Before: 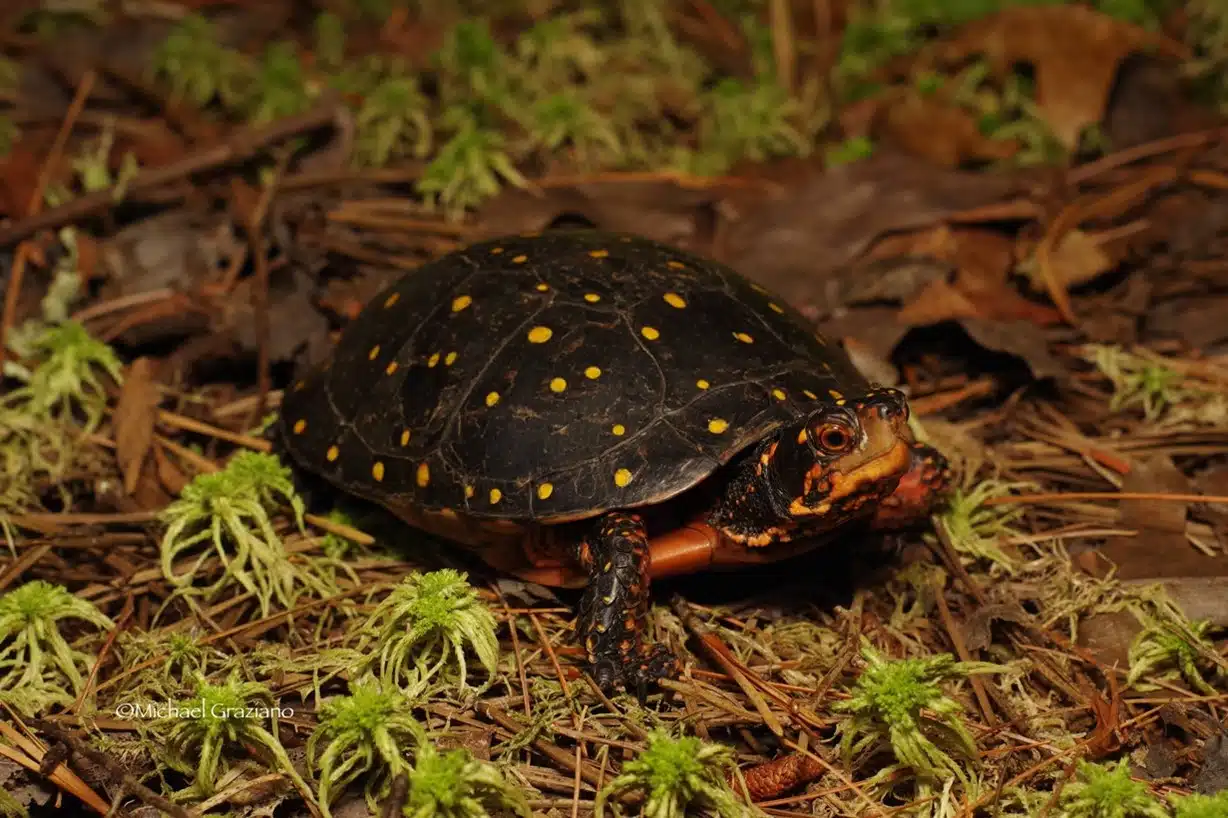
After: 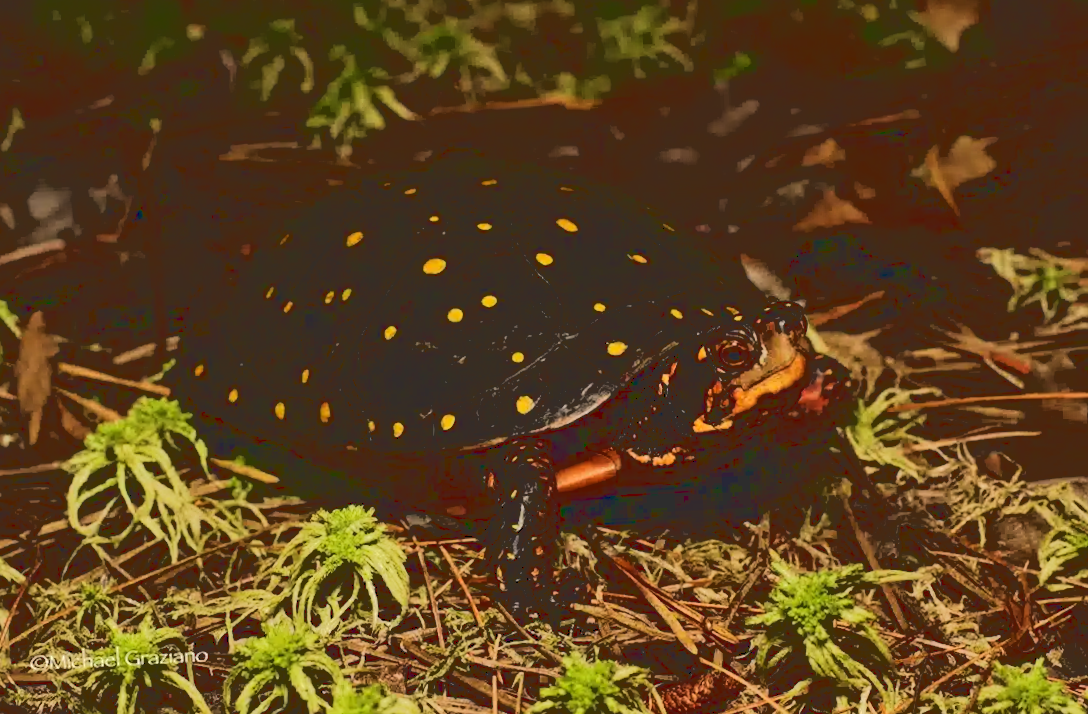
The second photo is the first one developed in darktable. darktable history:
base curve: curves: ch0 [(0.065, 0.026) (0.236, 0.358) (0.53, 0.546) (0.777, 0.841) (0.924, 0.992)], preserve colors average RGB
rotate and perspective: rotation -1°, crop left 0.011, crop right 0.989, crop top 0.025, crop bottom 0.975
crop and rotate: angle 1.96°, left 5.673%, top 5.673%
